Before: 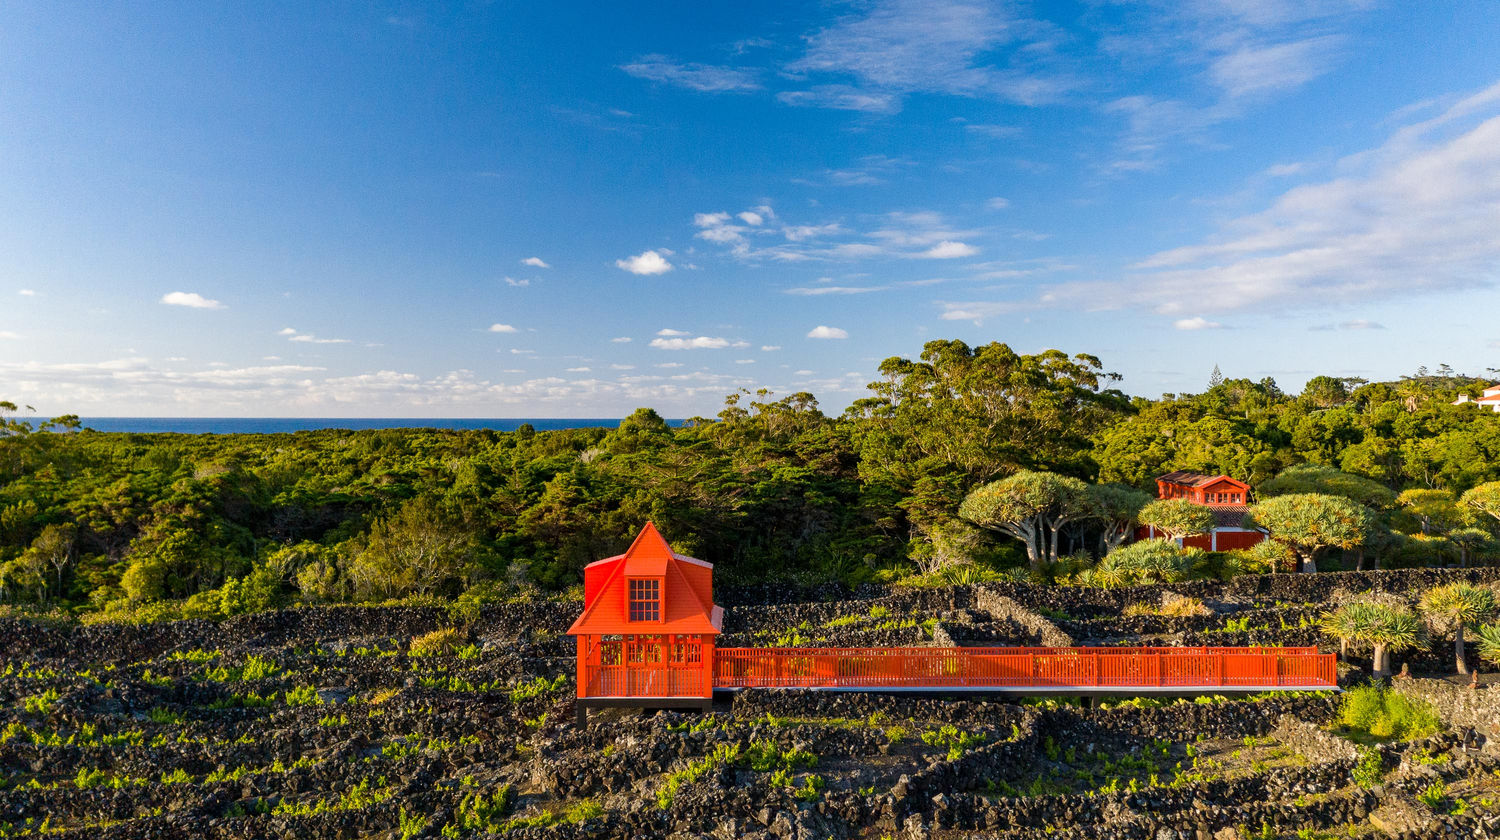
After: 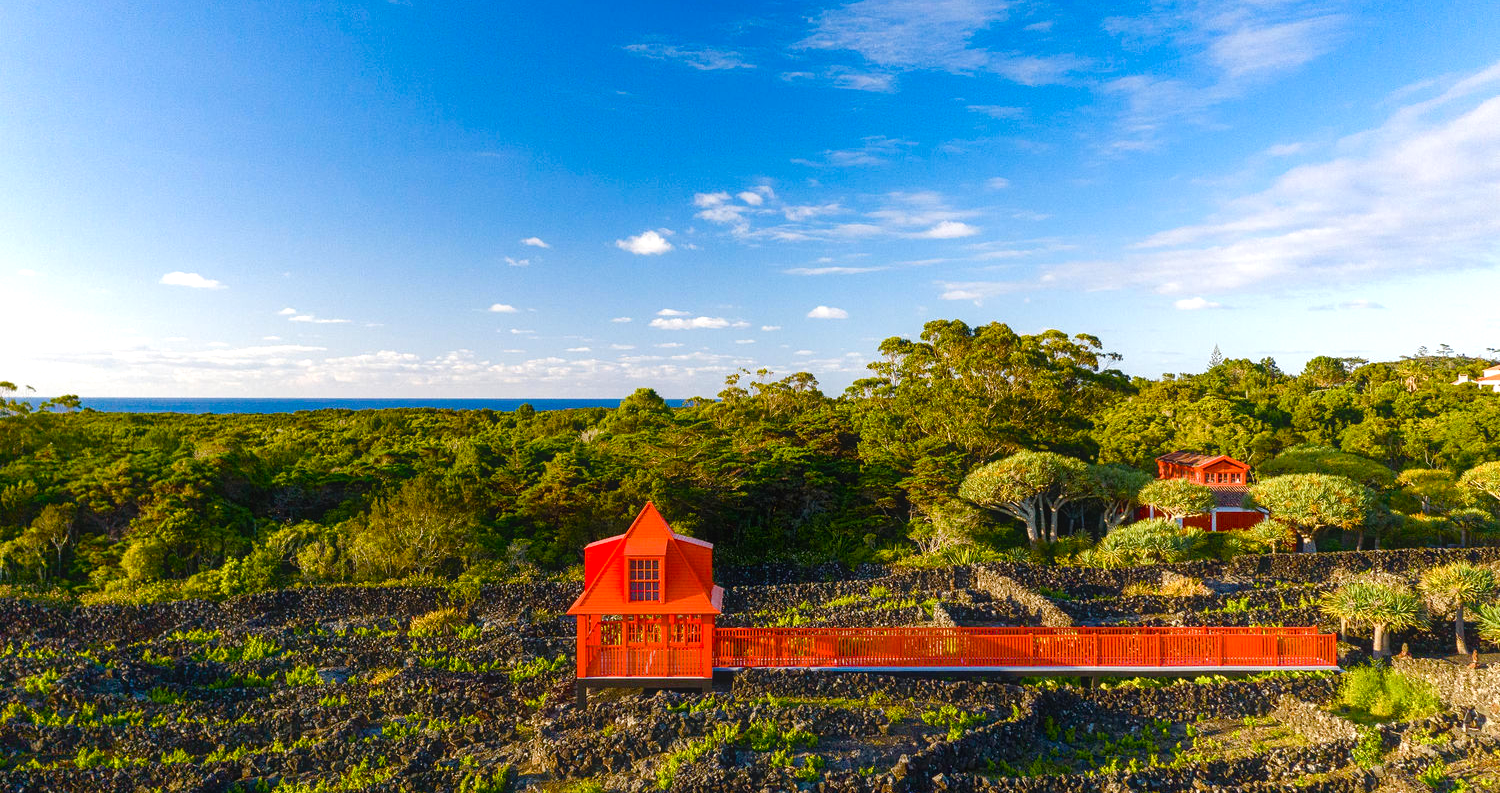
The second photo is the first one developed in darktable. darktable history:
crop and rotate: top 2.479%, bottom 3.018%
color balance rgb: perceptual saturation grading › global saturation 25%, perceptual saturation grading › highlights -50%, perceptual saturation grading › shadows 30%, perceptual brilliance grading › global brilliance 12%, global vibrance 20%
contrast equalizer: y [[0.5, 0.486, 0.447, 0.446, 0.489, 0.5], [0.5 ×6], [0.5 ×6], [0 ×6], [0 ×6]]
